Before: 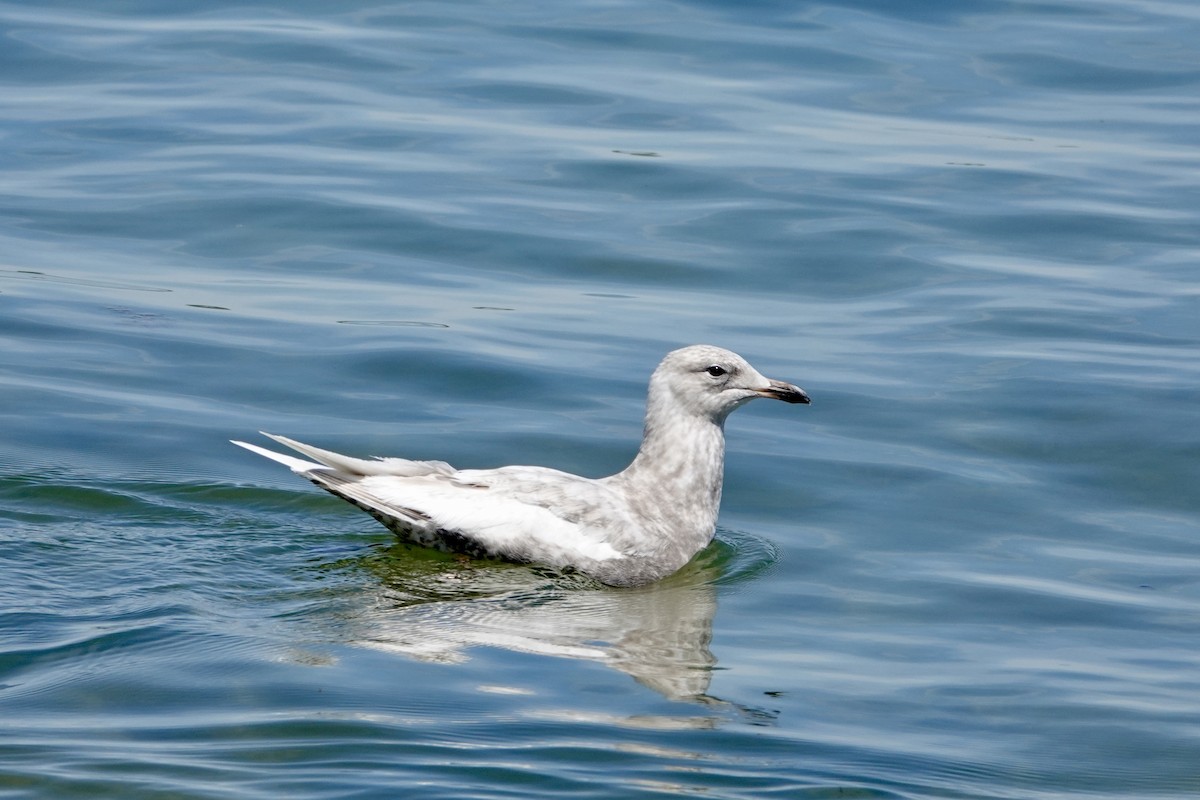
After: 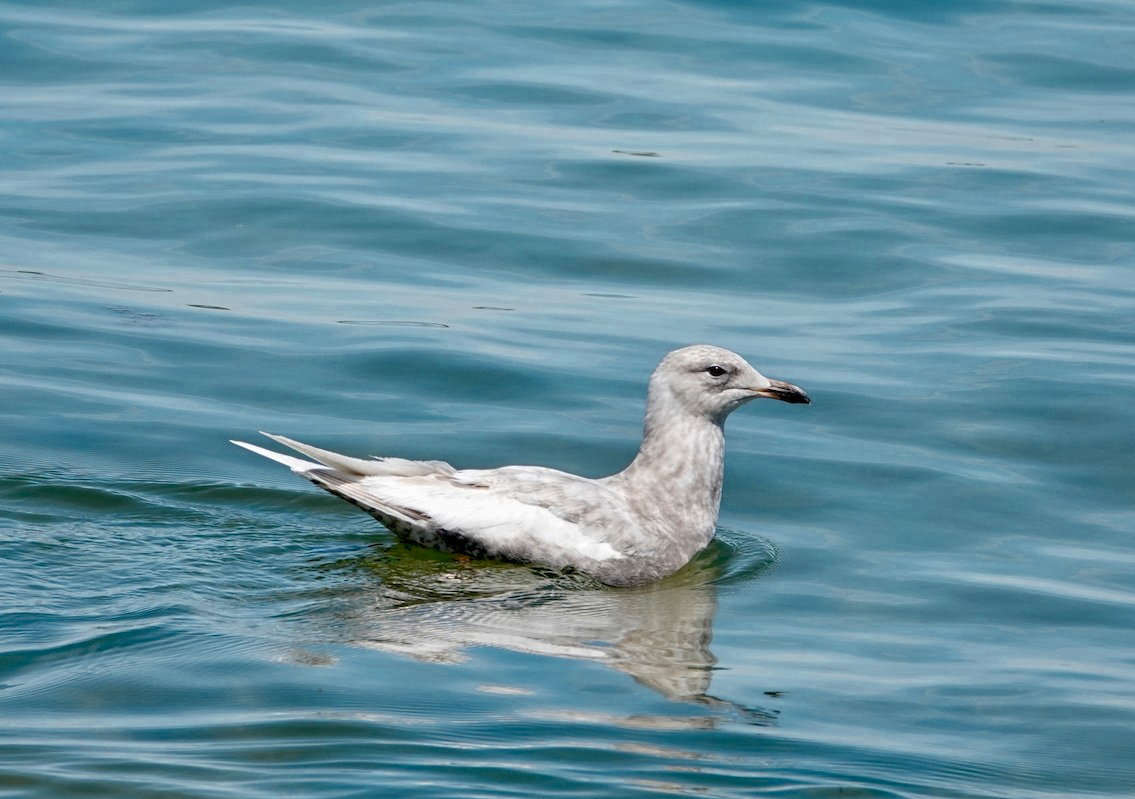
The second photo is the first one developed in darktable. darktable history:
color zones: curves: ch0 [(0.018, 0.548) (0.197, 0.654) (0.425, 0.447) (0.605, 0.658) (0.732, 0.579)]; ch1 [(0.105, 0.531) (0.224, 0.531) (0.386, 0.39) (0.618, 0.456) (0.732, 0.456) (0.956, 0.421)]; ch2 [(0.039, 0.583) (0.215, 0.465) (0.399, 0.544) (0.465, 0.548) (0.614, 0.447) (0.724, 0.43) (0.882, 0.623) (0.956, 0.632)], mix 29.89%
crop and rotate: right 5.4%
shadows and highlights: on, module defaults
contrast brightness saturation: brightness -0.088
